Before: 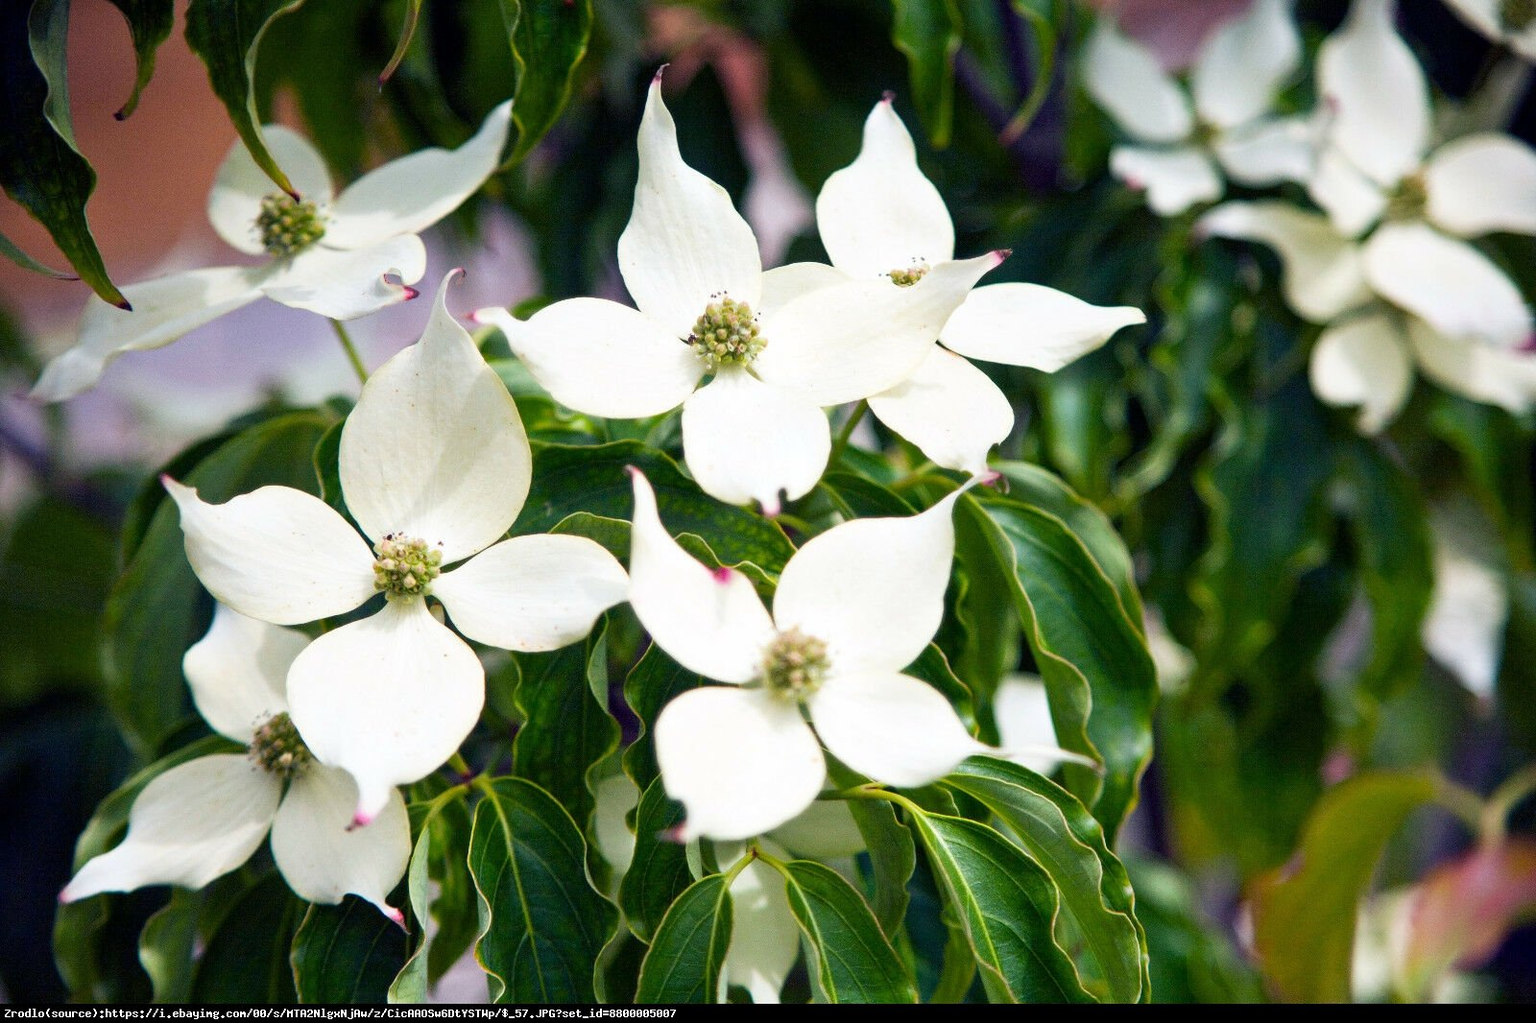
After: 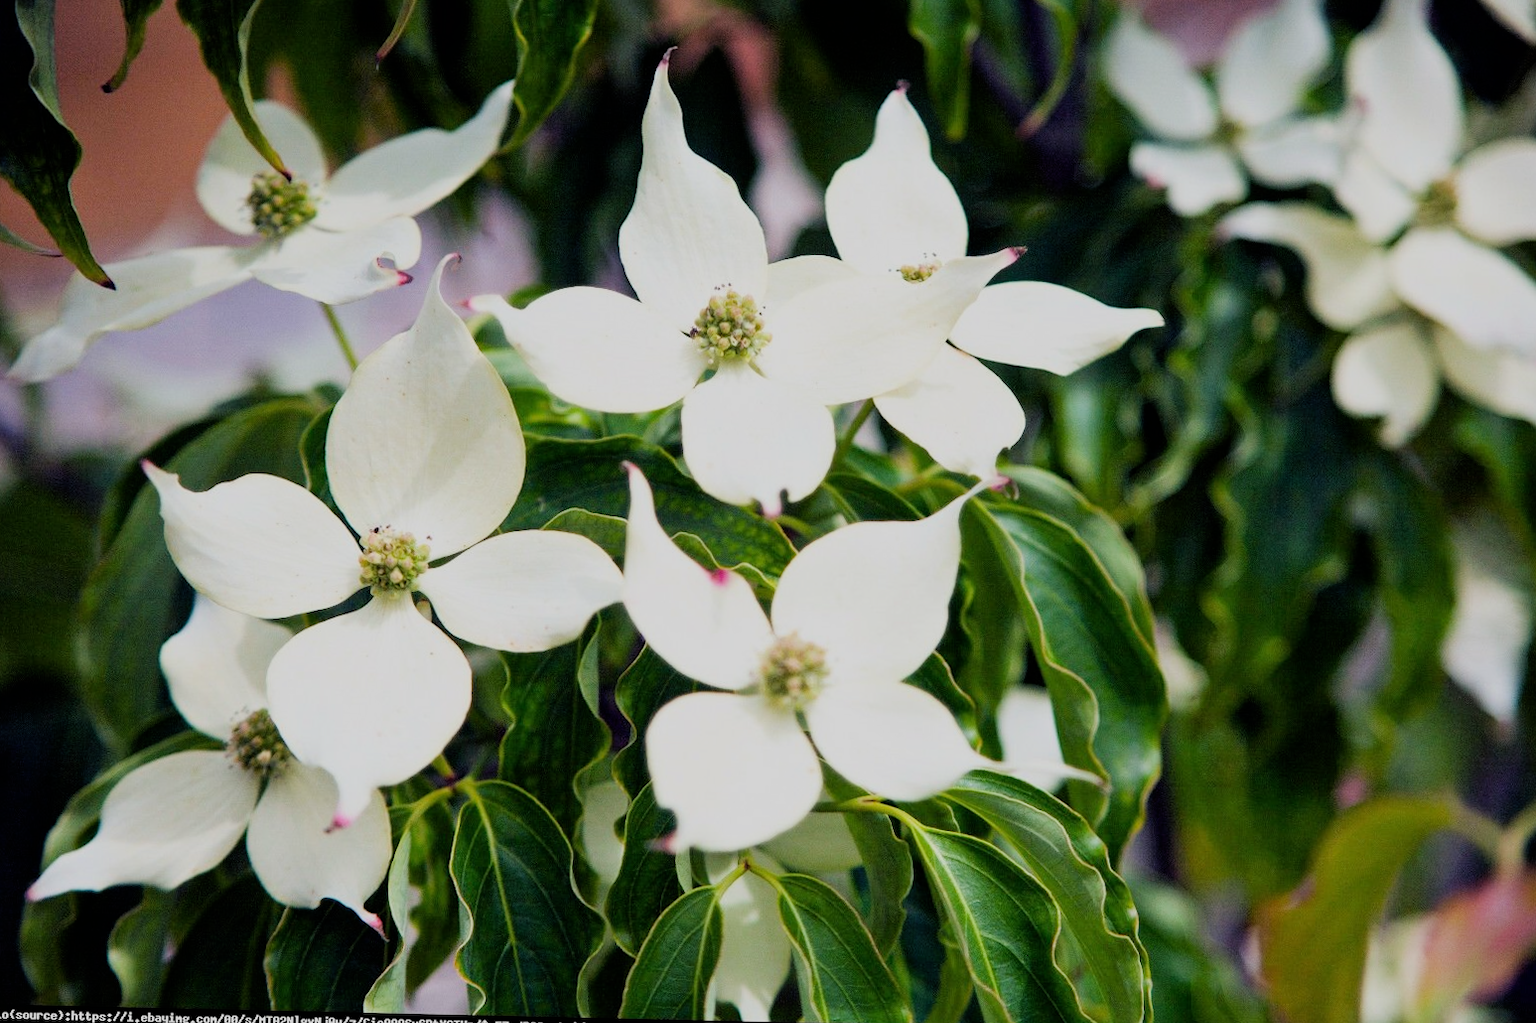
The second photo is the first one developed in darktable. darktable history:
crop and rotate: angle -1.3°
filmic rgb: black relative exposure -7.65 EV, white relative exposure 4.56 EV, hardness 3.61
